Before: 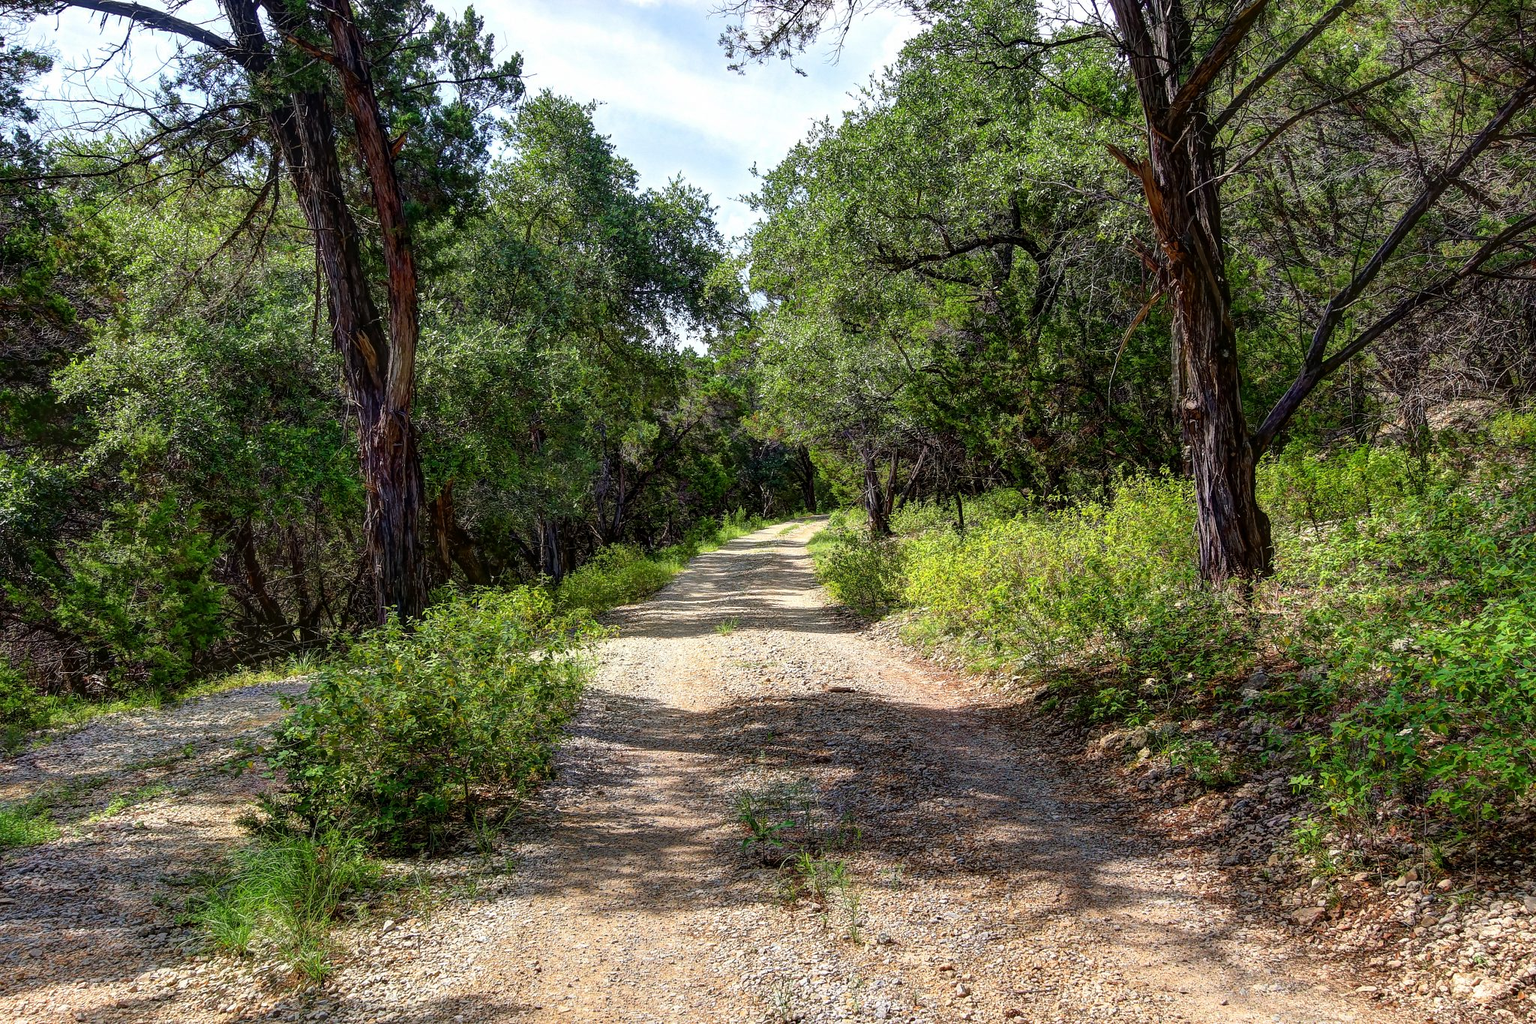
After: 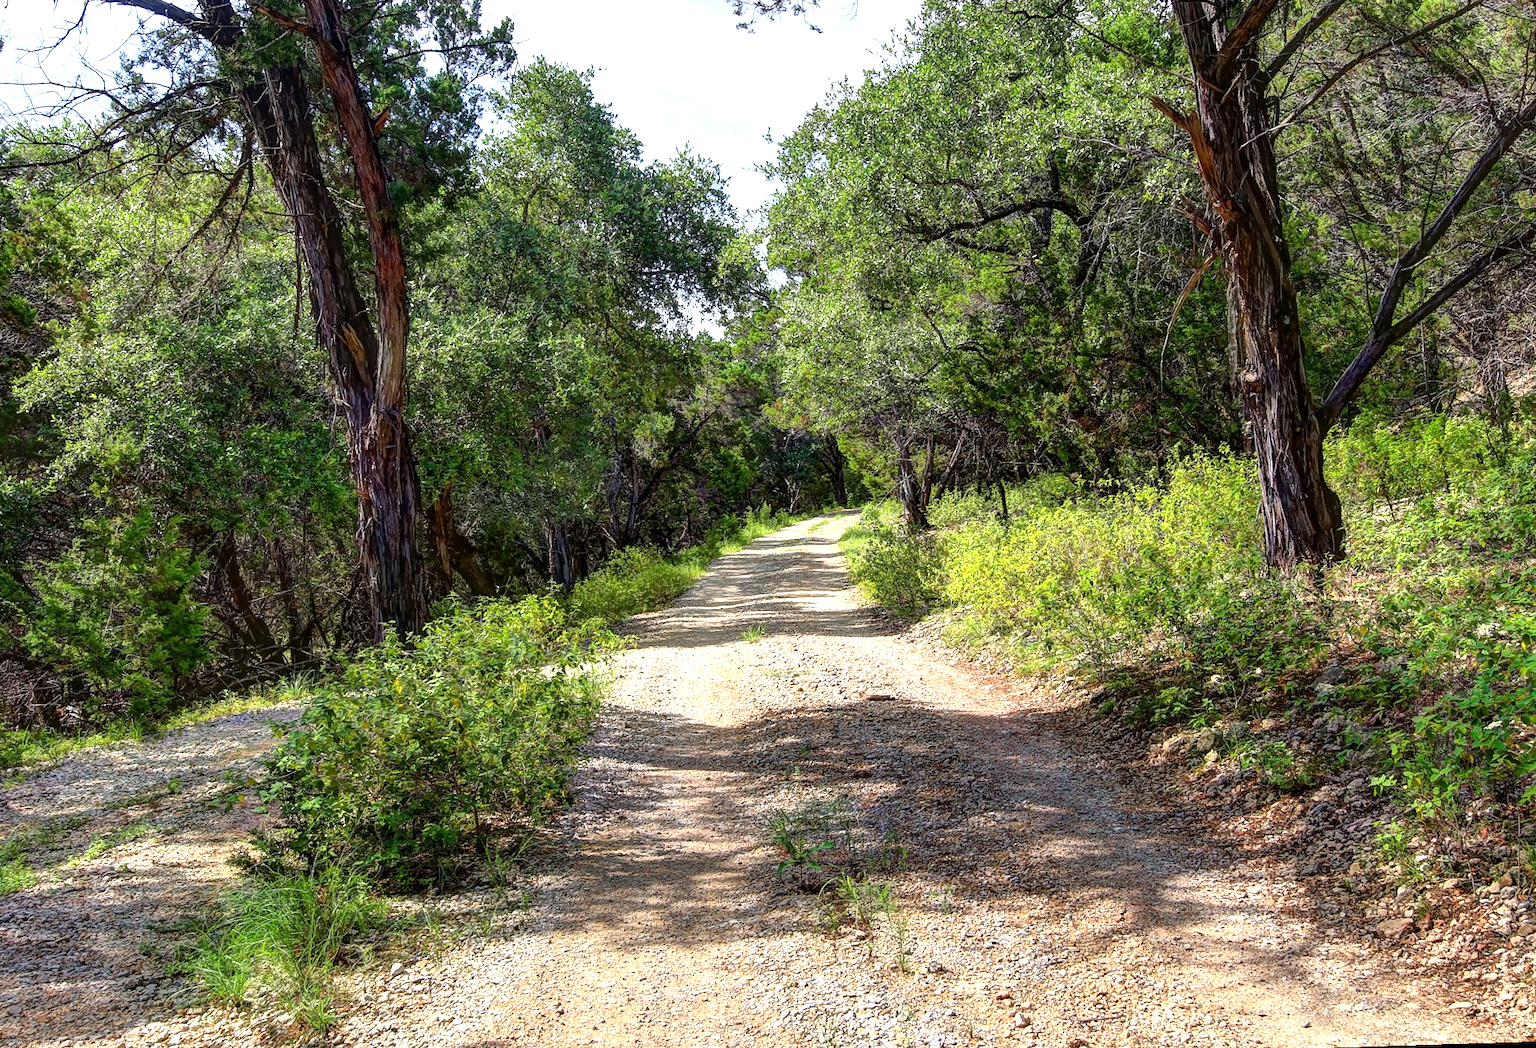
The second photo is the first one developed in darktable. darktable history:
rotate and perspective: rotation -1.75°, automatic cropping off
crop: left 3.305%, top 6.436%, right 6.389%, bottom 3.258%
exposure: exposure 0.556 EV, compensate highlight preservation false
